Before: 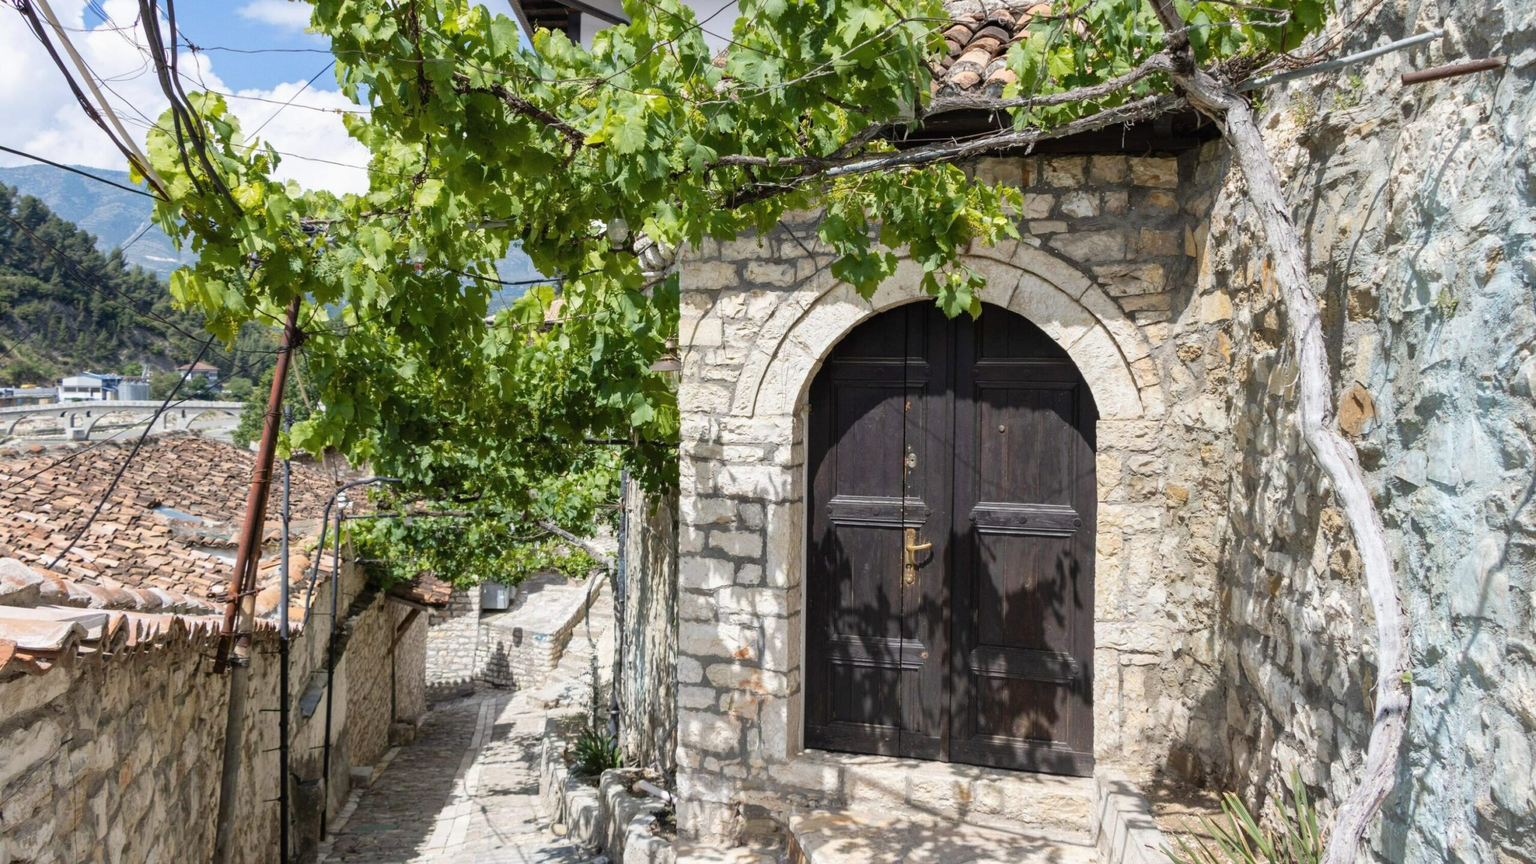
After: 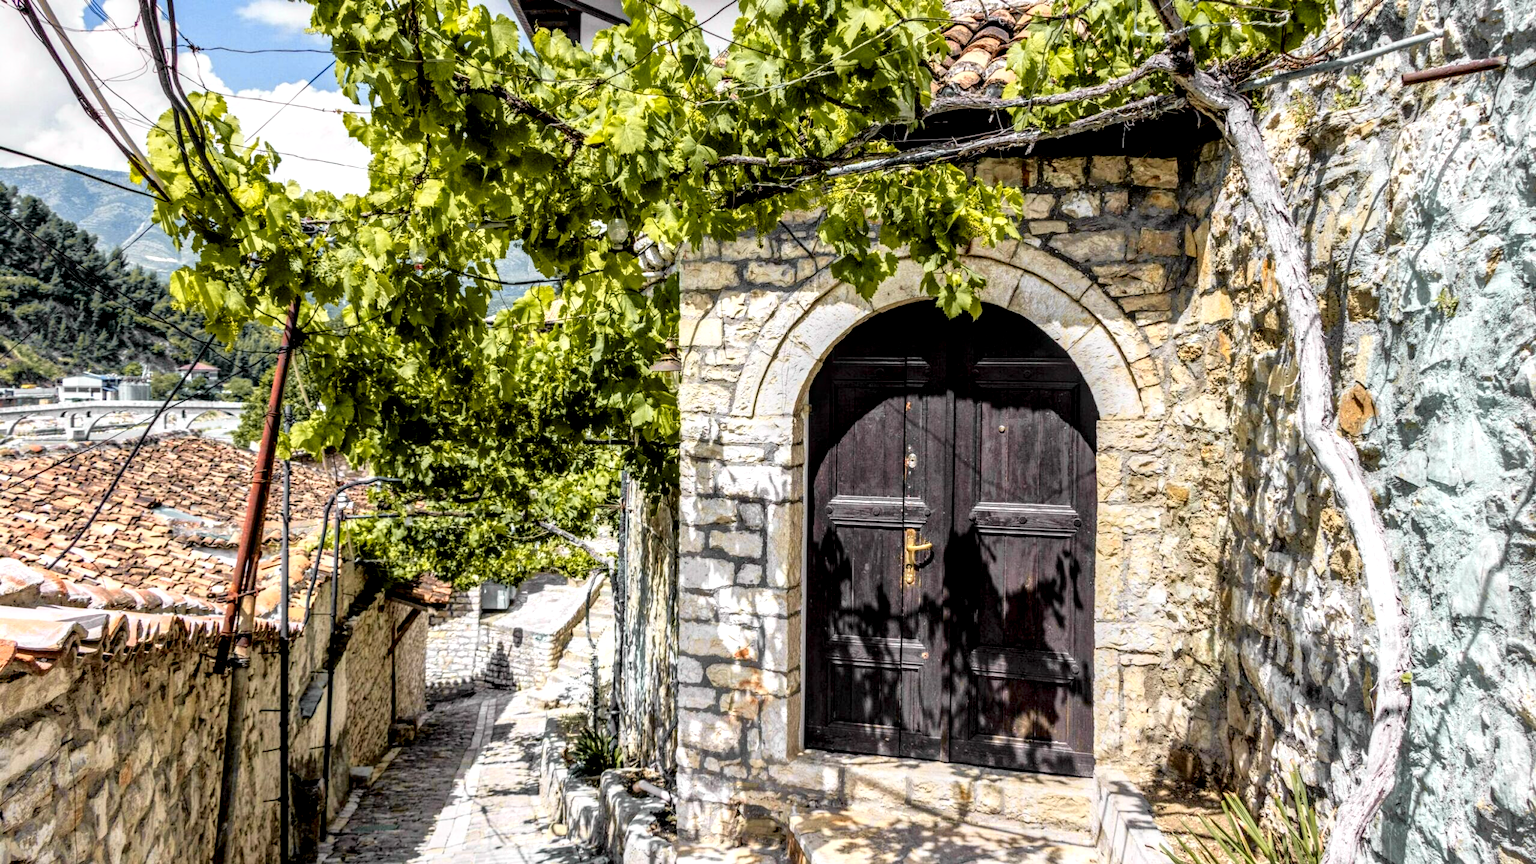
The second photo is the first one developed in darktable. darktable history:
exposure: exposure -0.151 EV, compensate highlight preservation false
local contrast: highlights 12%, shadows 38%, detail 183%, midtone range 0.471
tone curve: curves: ch0 [(0, 0) (0.062, 0.023) (0.168, 0.142) (0.359, 0.44) (0.469, 0.544) (0.634, 0.722) (0.839, 0.909) (0.998, 0.978)]; ch1 [(0, 0) (0.437, 0.453) (0.472, 0.47) (0.502, 0.504) (0.527, 0.546) (0.568, 0.619) (0.608, 0.665) (0.669, 0.748) (0.859, 0.899) (1, 1)]; ch2 [(0, 0) (0.33, 0.301) (0.421, 0.443) (0.473, 0.498) (0.509, 0.5) (0.535, 0.564) (0.575, 0.625) (0.608, 0.676) (1, 1)], color space Lab, independent channels, preserve colors none
